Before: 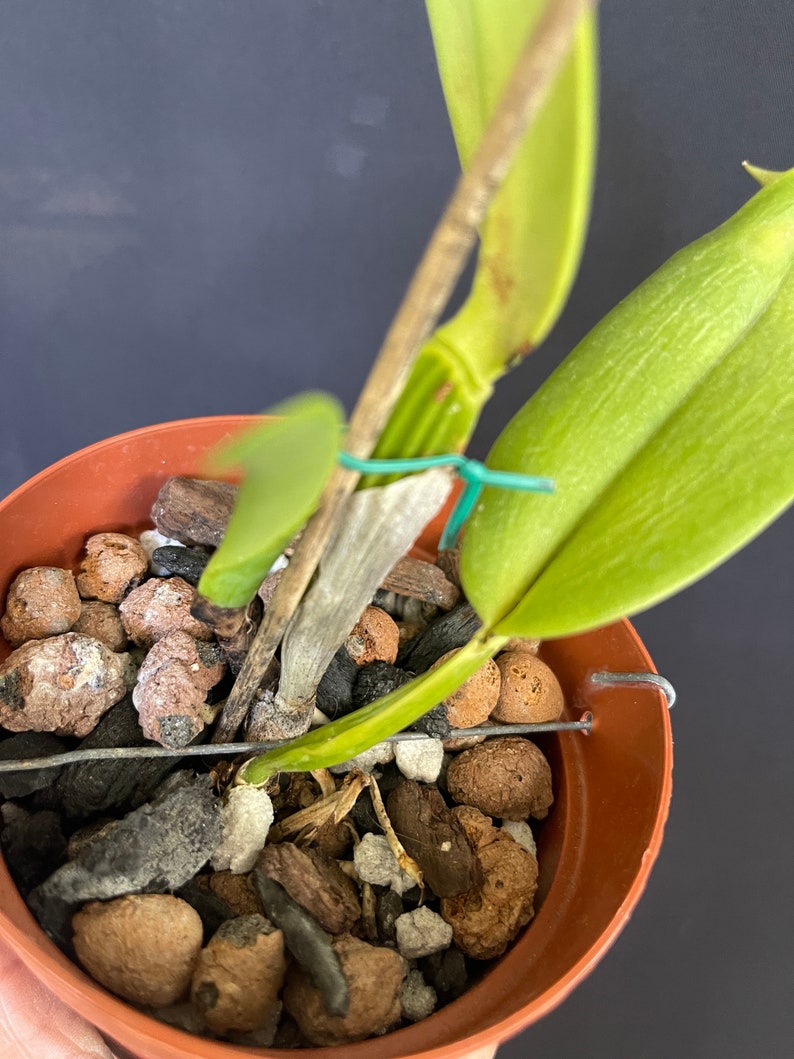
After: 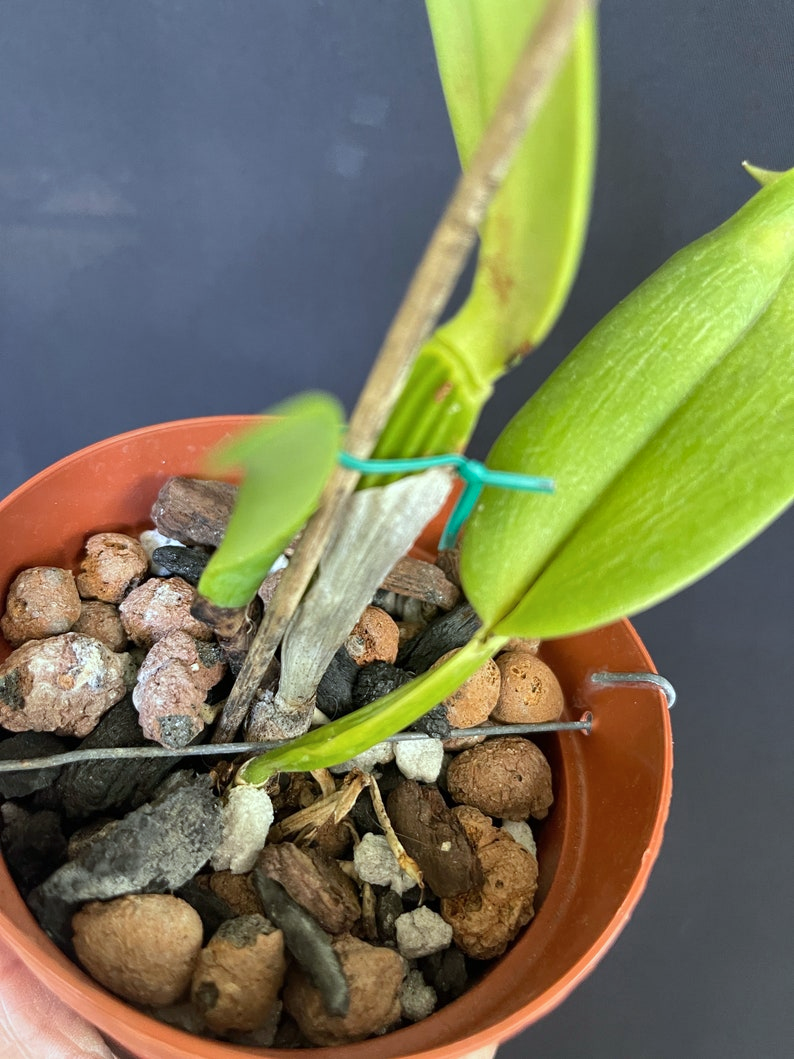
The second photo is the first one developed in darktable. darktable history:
shadows and highlights: shadows 49, highlights -41, soften with gaussian
color calibration: illuminant Planckian (black body), adaptation linear Bradford (ICC v4), x 0.364, y 0.367, temperature 4417.56 K, saturation algorithm version 1 (2020)
